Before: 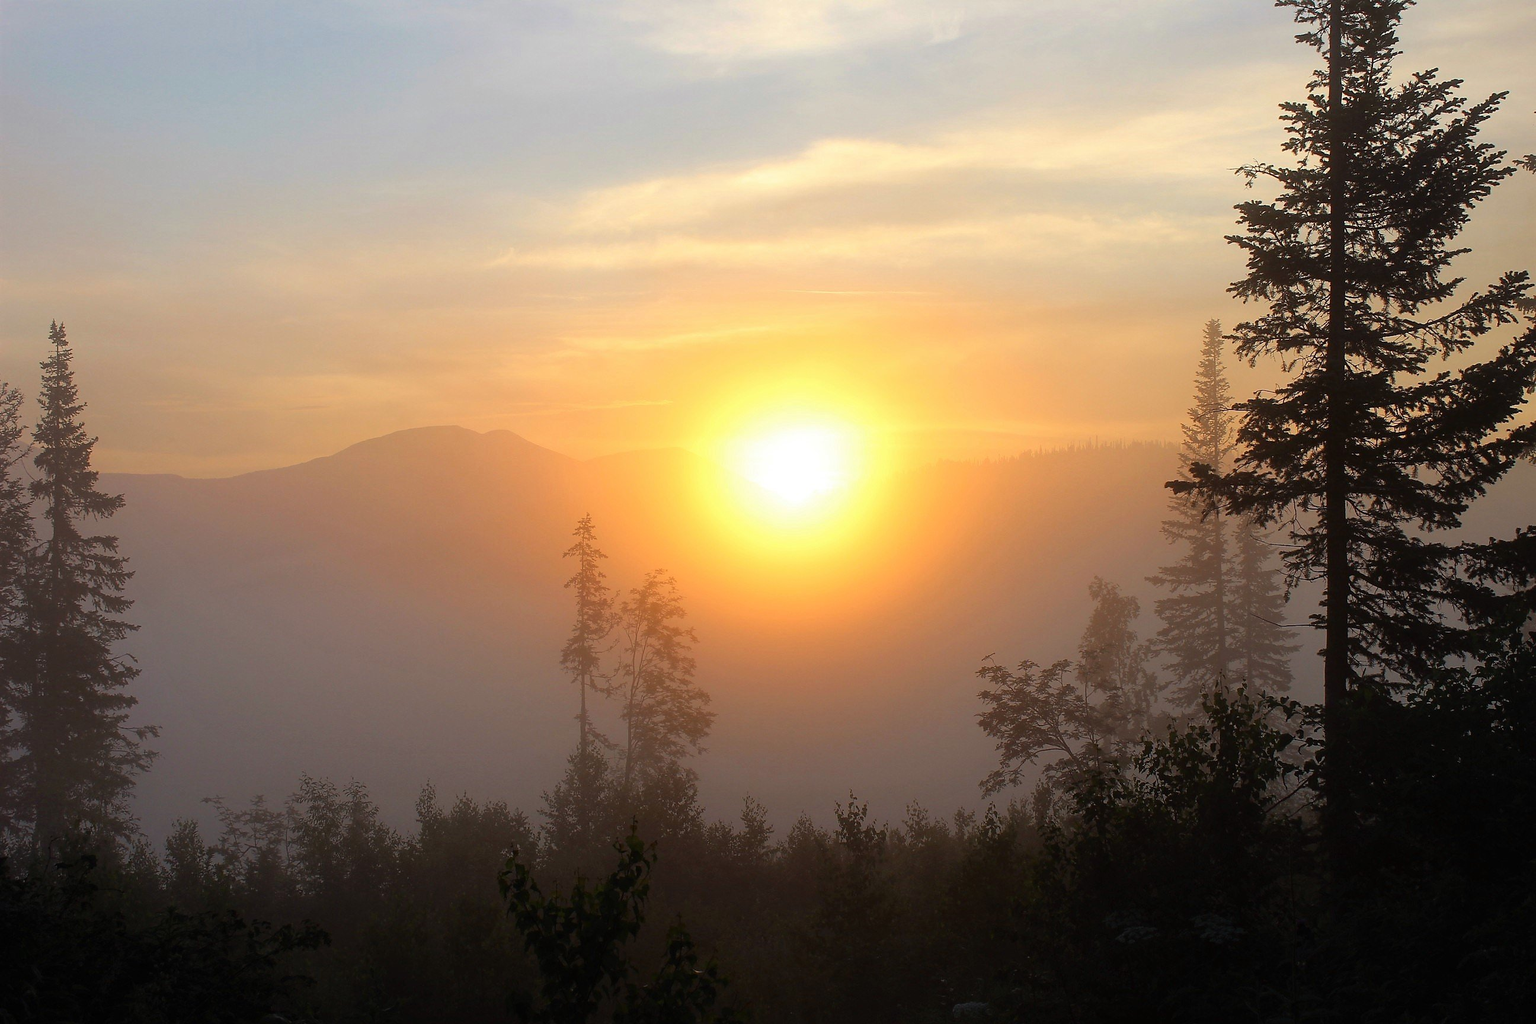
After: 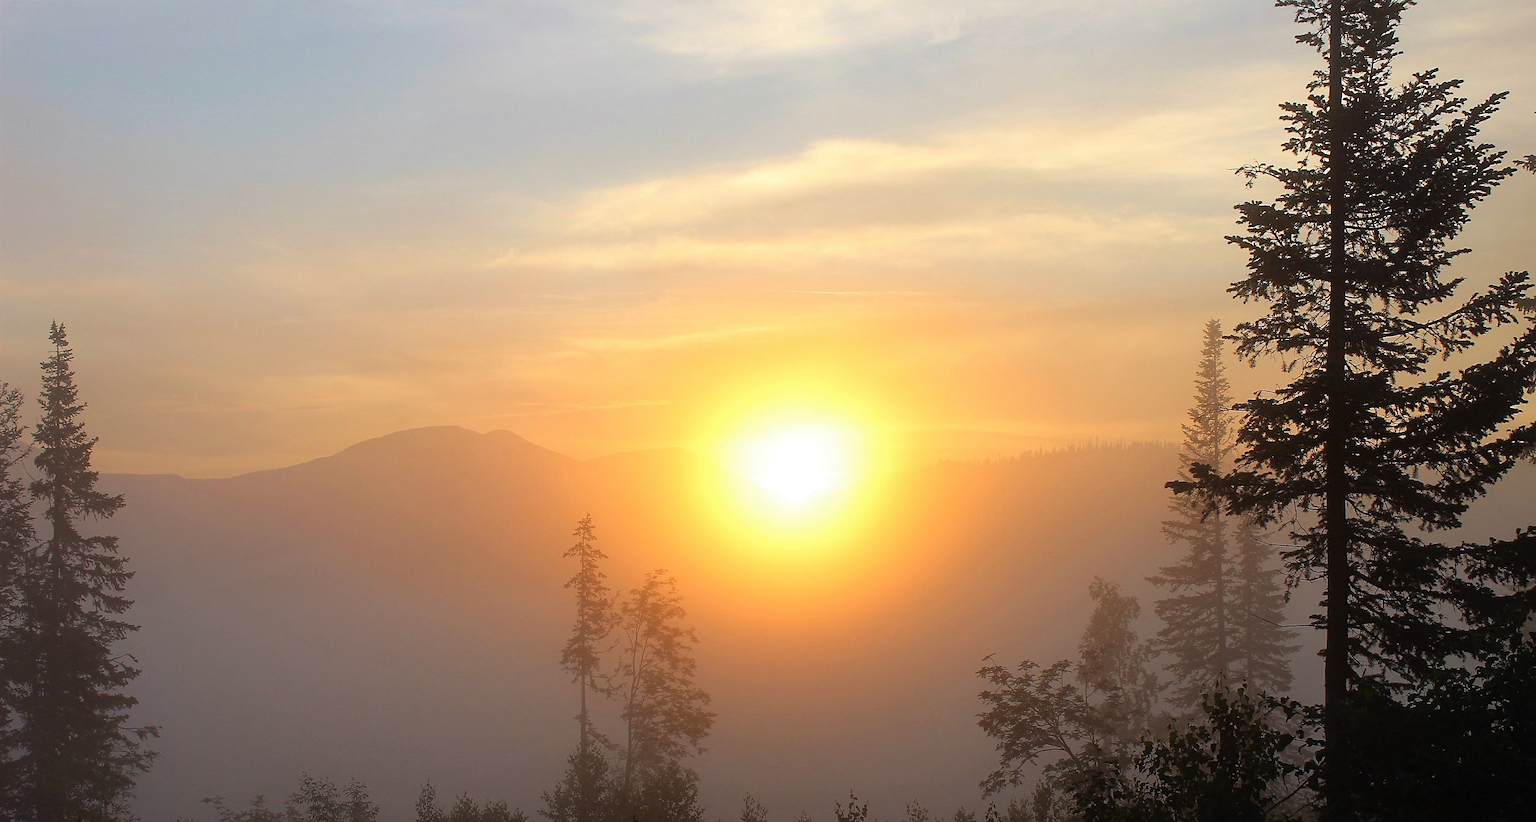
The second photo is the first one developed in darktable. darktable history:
crop: bottom 19.65%
sharpen: radius 5.33, amount 0.315, threshold 26.152
